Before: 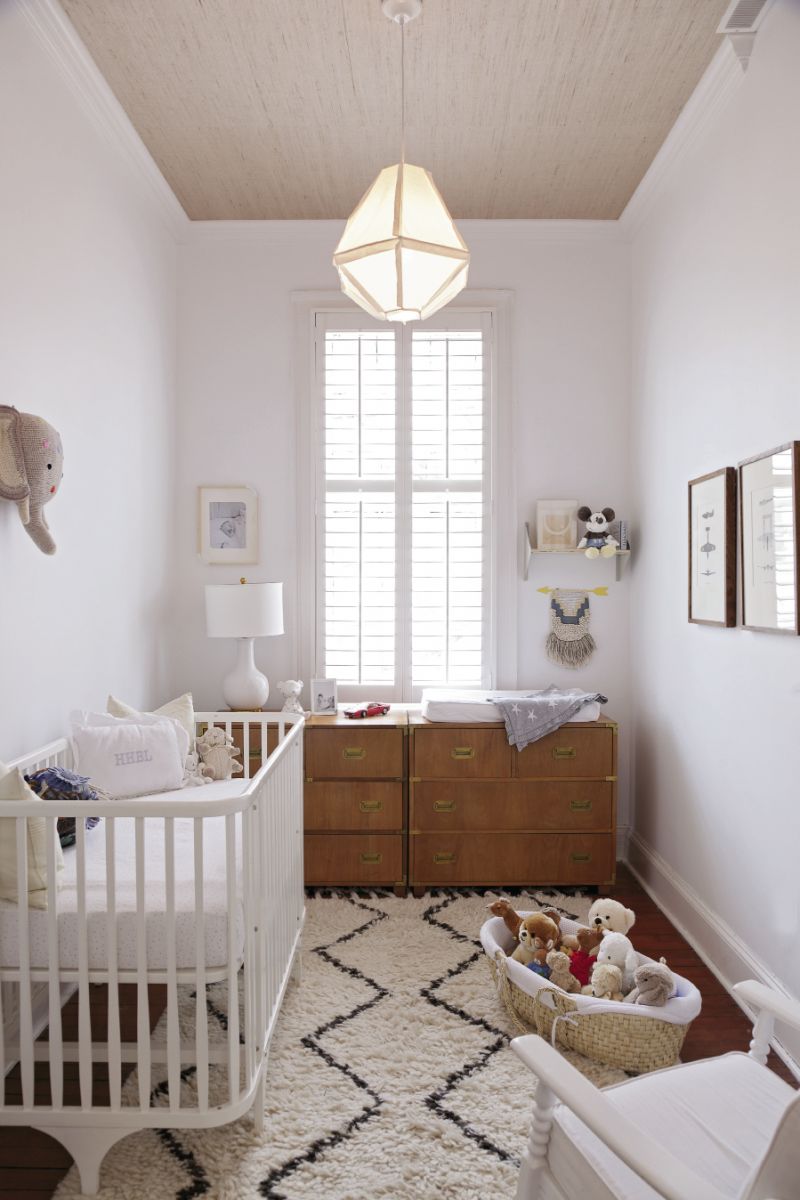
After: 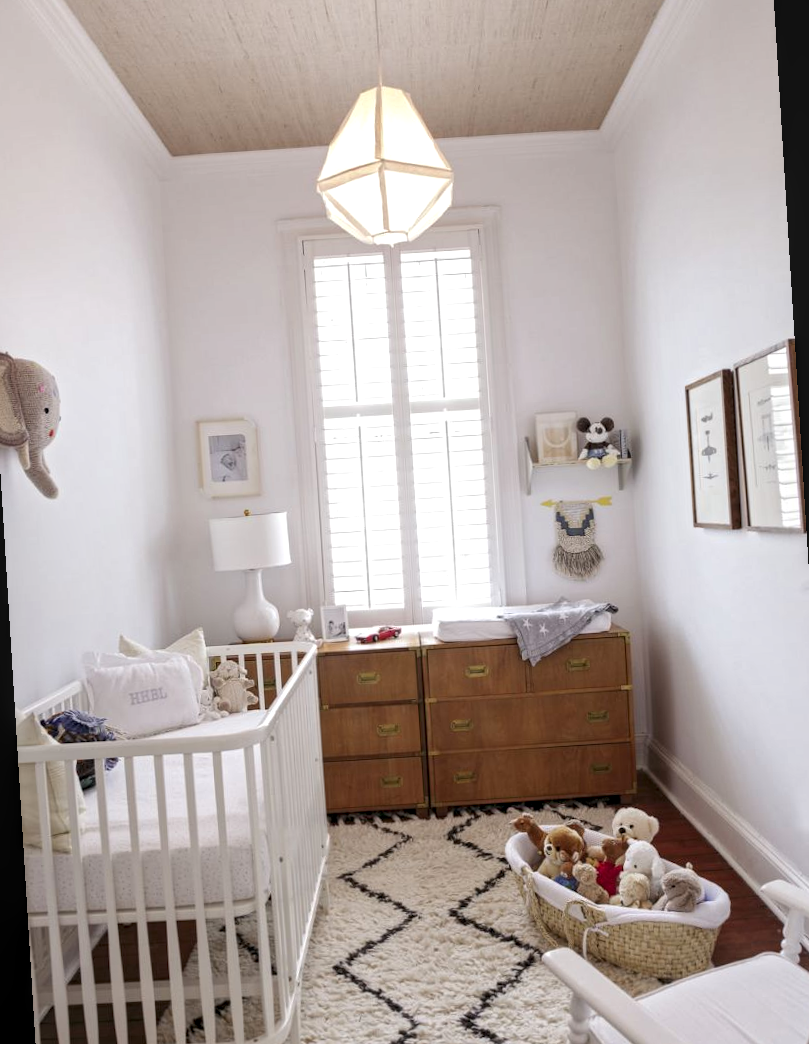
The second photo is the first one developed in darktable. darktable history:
levels: levels [0, 0.476, 0.951]
rotate and perspective: rotation -3.52°, crop left 0.036, crop right 0.964, crop top 0.081, crop bottom 0.919
local contrast: detail 130%
